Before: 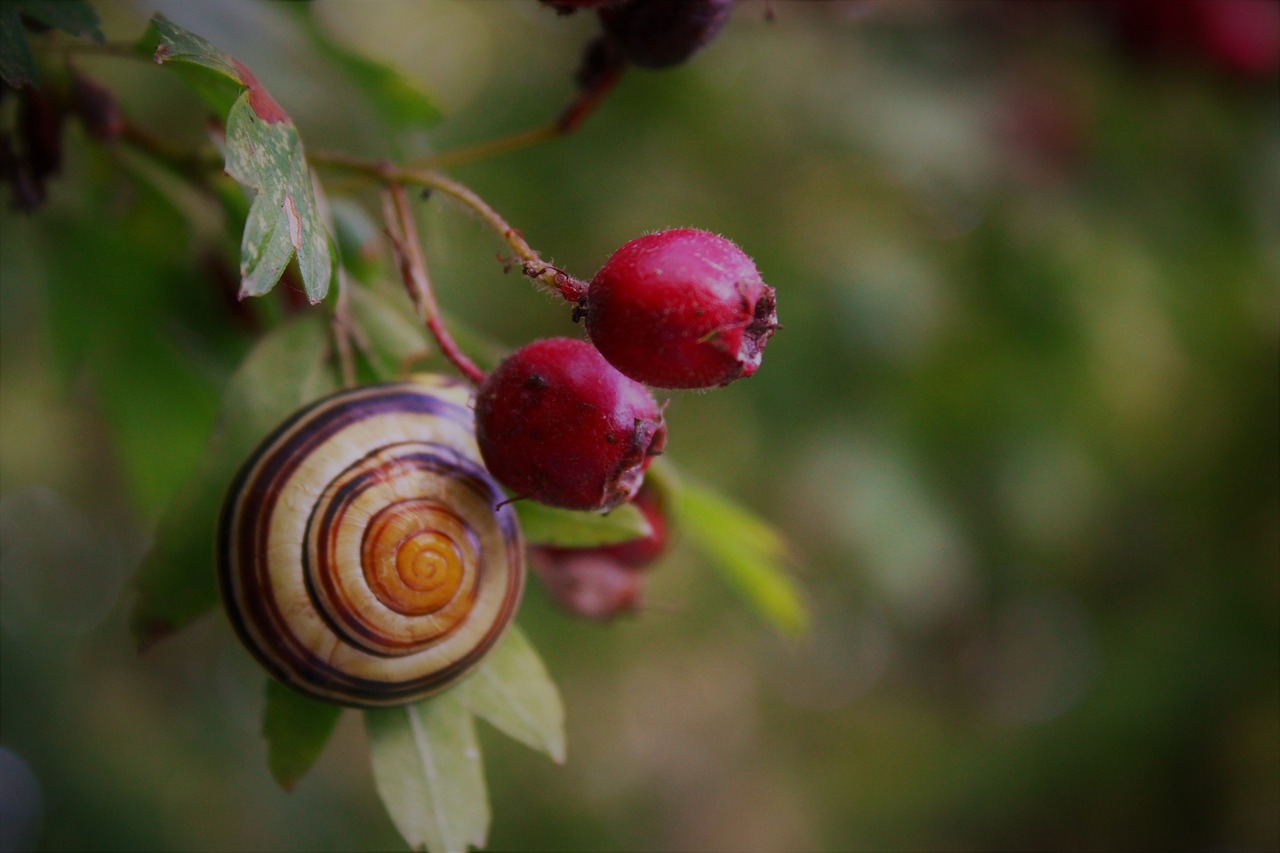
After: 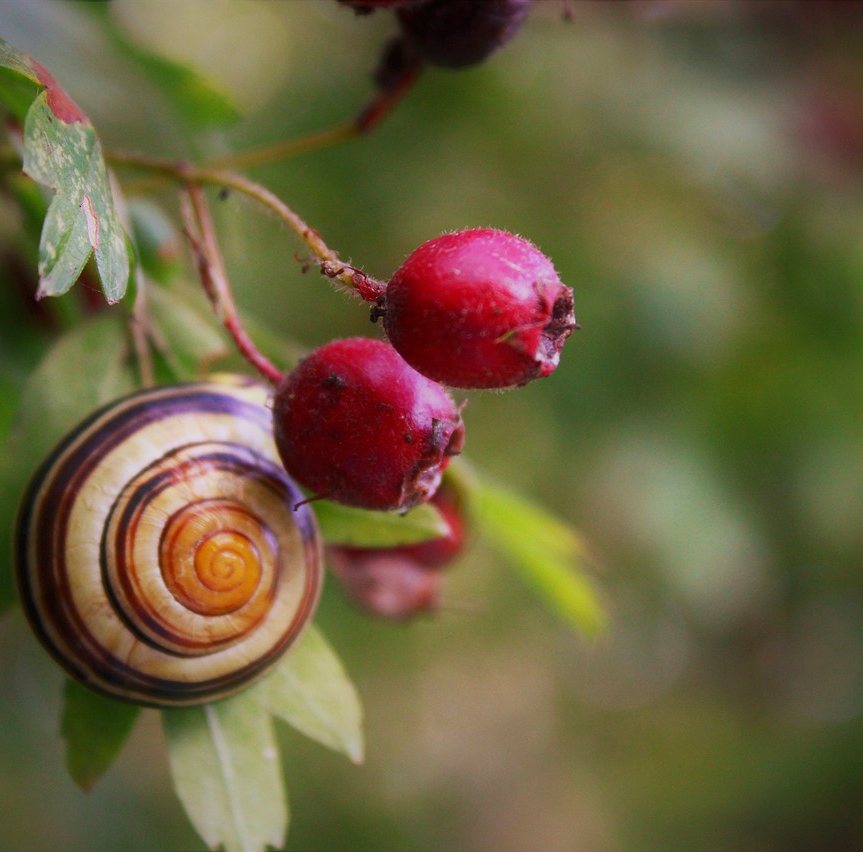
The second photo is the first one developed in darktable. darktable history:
exposure: exposure 0.605 EV, compensate highlight preservation false
crop and rotate: left 15.852%, right 16.654%
